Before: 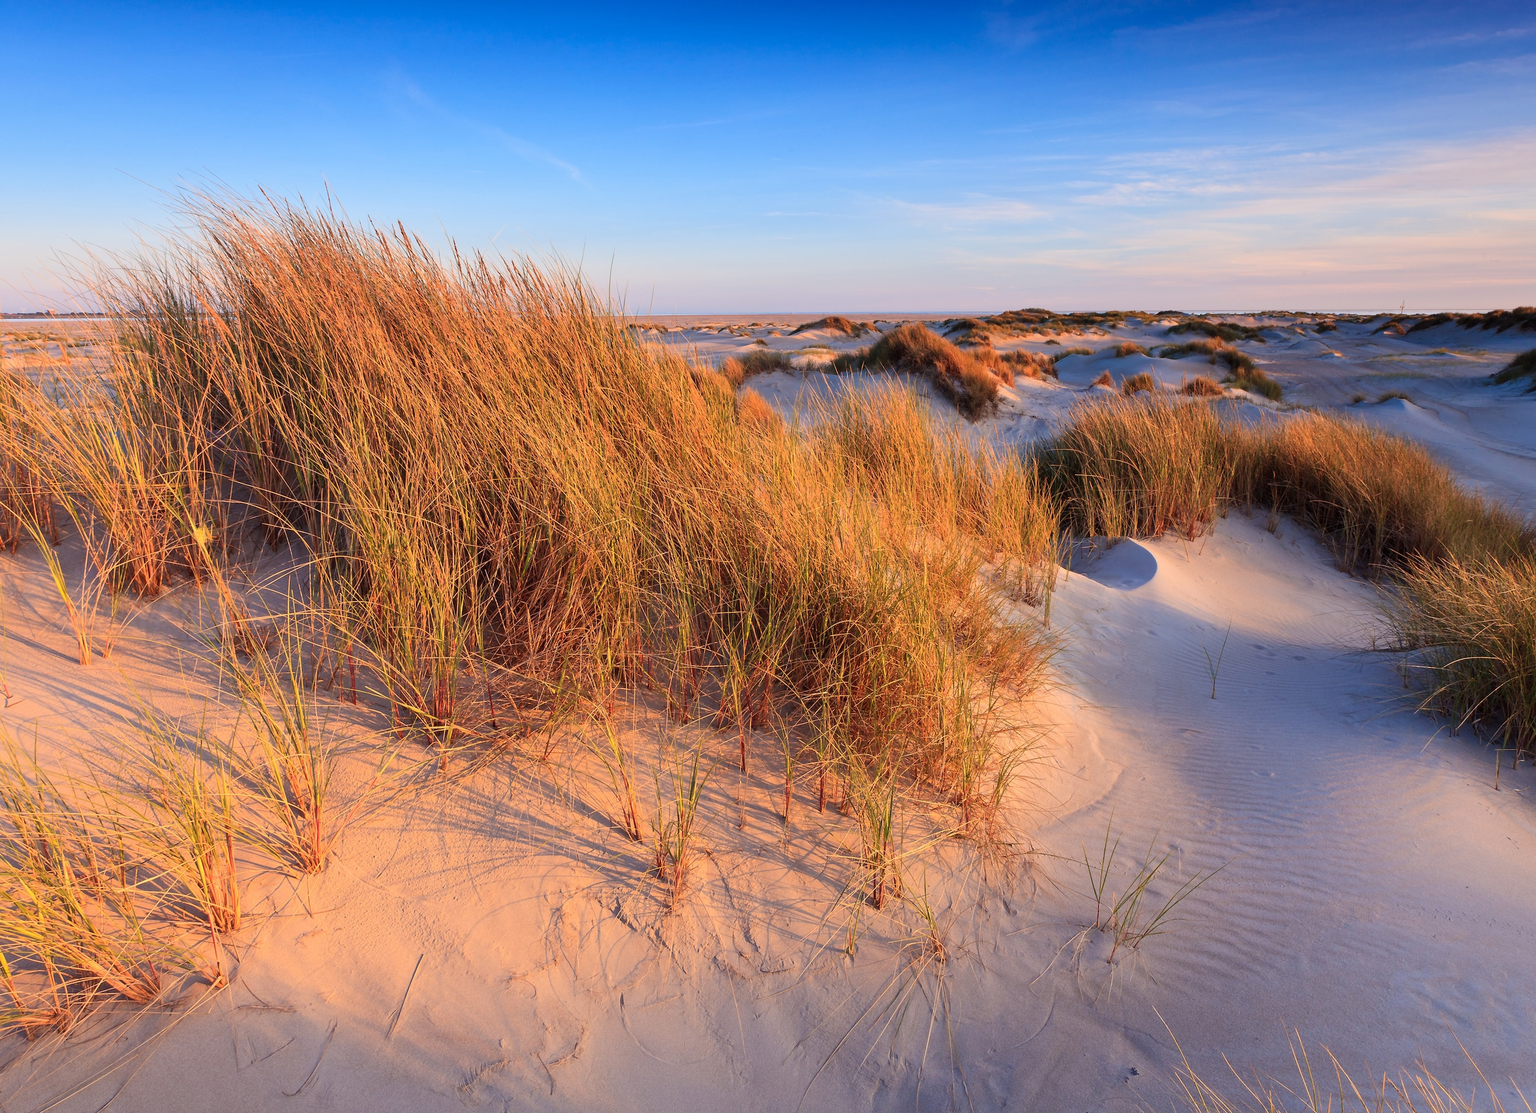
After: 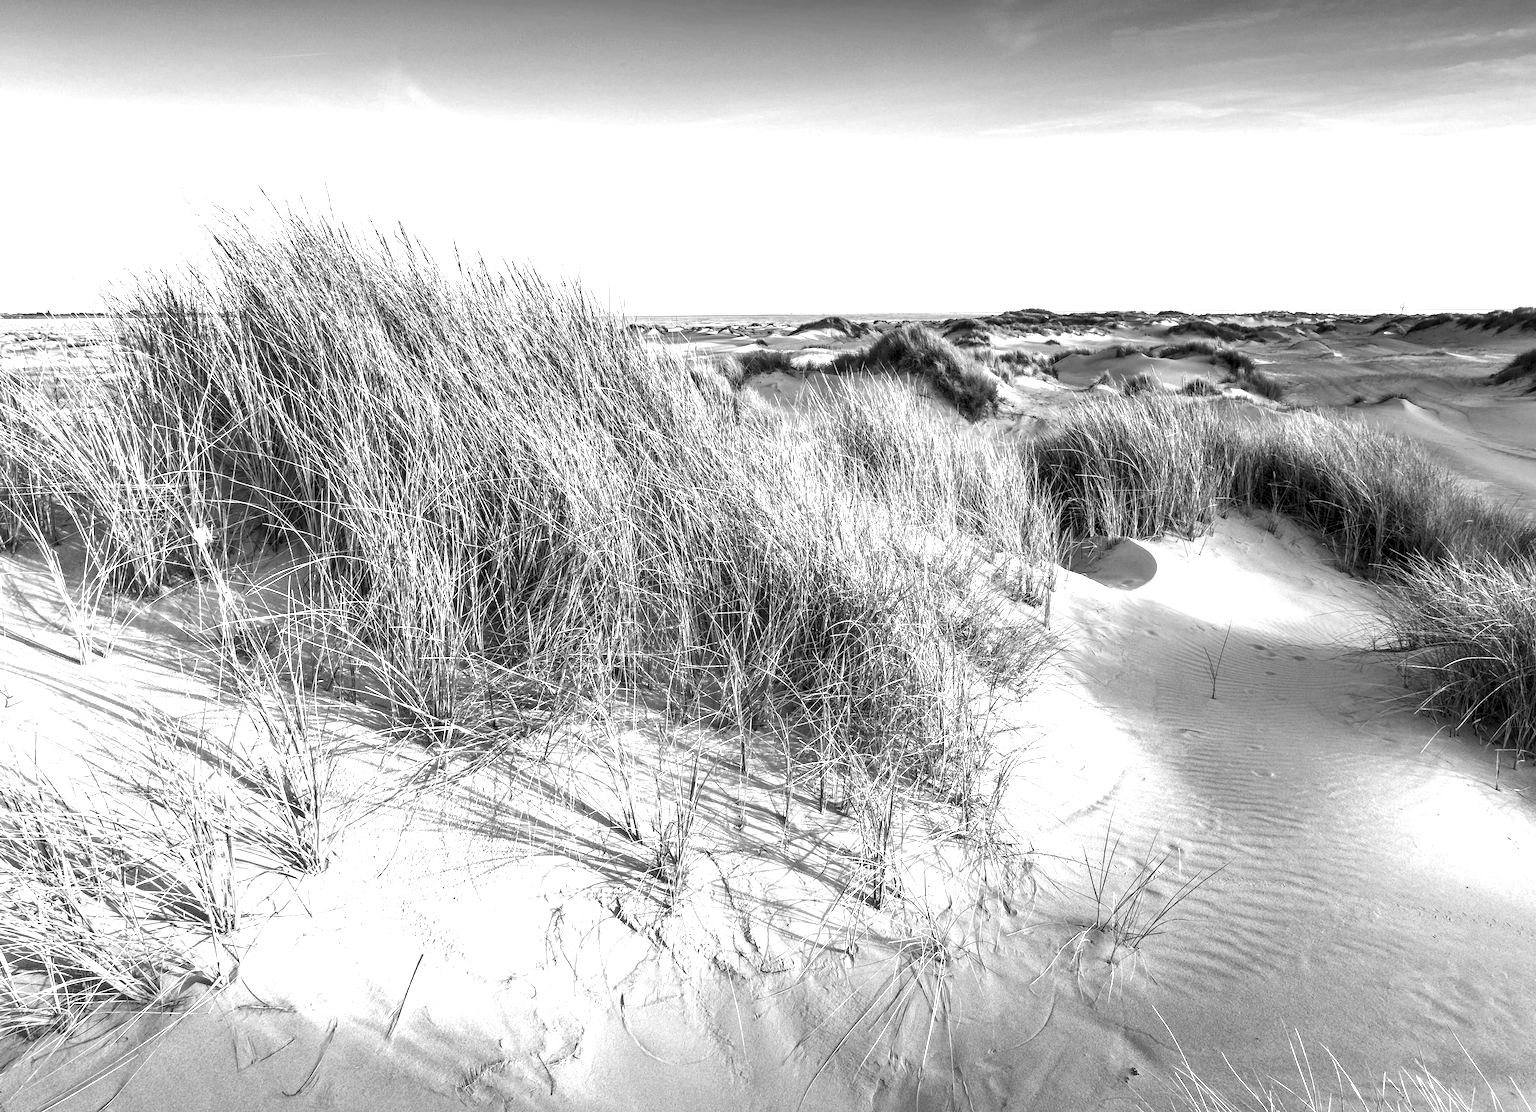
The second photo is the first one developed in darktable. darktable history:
color calibration: illuminant custom, x 0.368, y 0.373, temperature 4330.32 K
shadows and highlights: shadows -88.03, highlights -35.45, shadows color adjustment 99.15%, highlights color adjustment 0%, soften with gaussian
local contrast: detail 150%
exposure: black level correction 0, exposure 1.3 EV, compensate exposure bias true, compensate highlight preservation false
monochrome: on, module defaults
